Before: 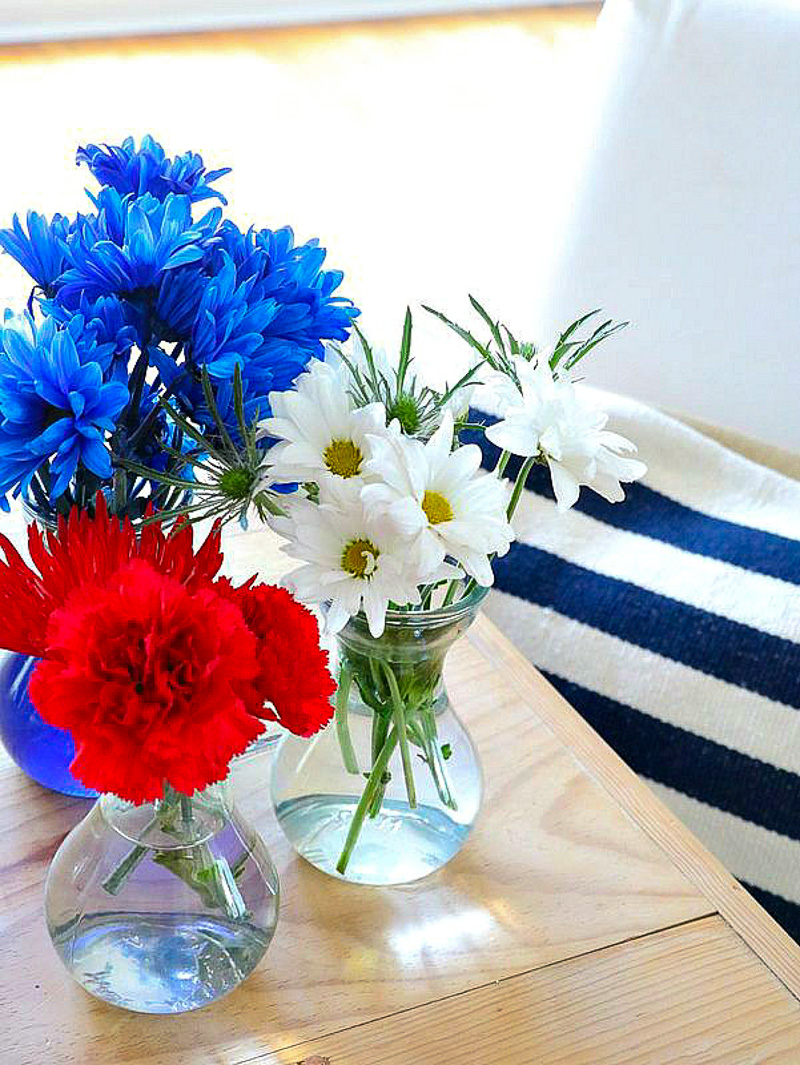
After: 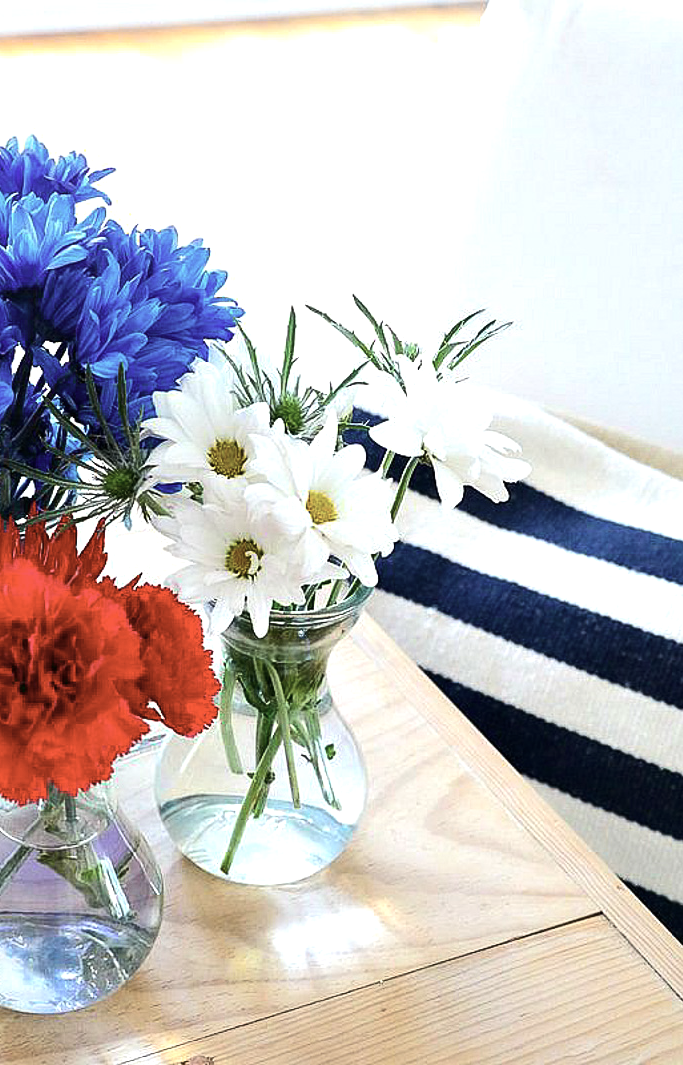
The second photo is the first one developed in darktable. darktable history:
crop and rotate: left 14.584%
contrast brightness saturation: contrast 0.1, saturation -0.3
tone equalizer: -8 EV -0.417 EV, -7 EV -0.389 EV, -6 EV -0.333 EV, -5 EV -0.222 EV, -3 EV 0.222 EV, -2 EV 0.333 EV, -1 EV 0.389 EV, +0 EV 0.417 EV, edges refinement/feathering 500, mask exposure compensation -1.57 EV, preserve details no
